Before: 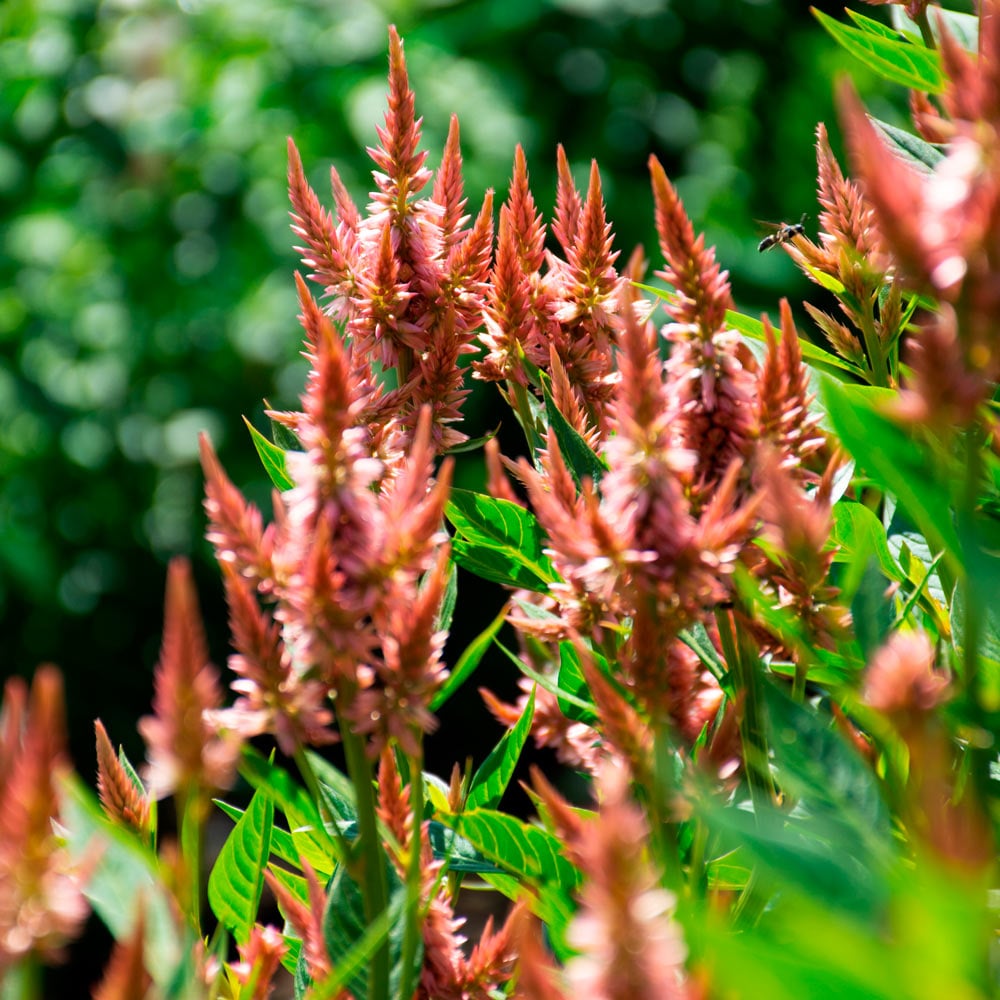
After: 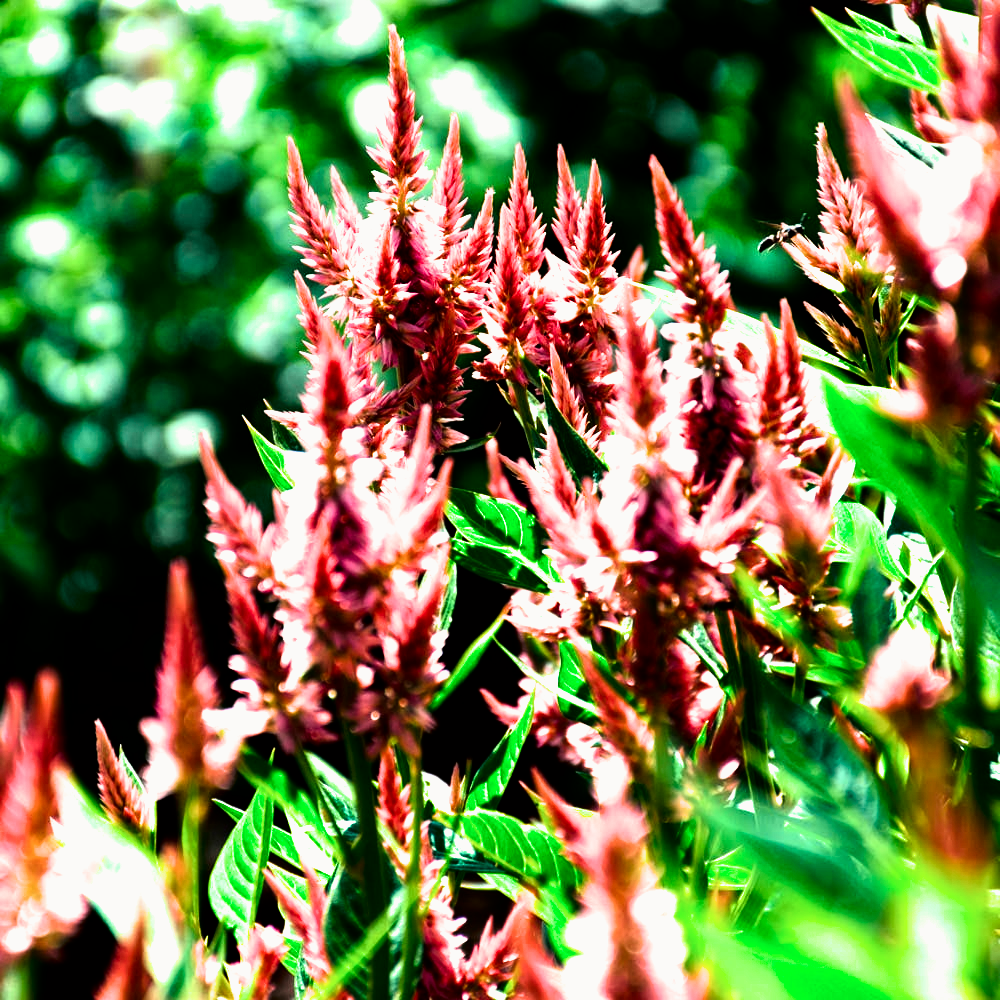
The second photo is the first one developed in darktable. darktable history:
filmic rgb: white relative exposure 2.2 EV, hardness 6.97
color correction: saturation 1.1
tone curve: curves: ch0 [(0, 0) (0.059, 0.027) (0.162, 0.125) (0.304, 0.279) (0.547, 0.532) (0.828, 0.815) (1, 0.983)]; ch1 [(0, 0) (0.23, 0.166) (0.34, 0.308) (0.371, 0.337) (0.429, 0.411) (0.477, 0.462) (0.499, 0.498) (0.529, 0.537) (0.559, 0.582) (0.743, 0.798) (1, 1)]; ch2 [(0, 0) (0.431, 0.414) (0.498, 0.503) (0.524, 0.528) (0.568, 0.546) (0.6, 0.597) (0.634, 0.645) (0.728, 0.742) (1, 1)], color space Lab, independent channels, preserve colors none
tone equalizer: -8 EV -1.08 EV, -7 EV -1.01 EV, -6 EV -0.867 EV, -5 EV -0.578 EV, -3 EV 0.578 EV, -2 EV 0.867 EV, -1 EV 1.01 EV, +0 EV 1.08 EV, edges refinement/feathering 500, mask exposure compensation -1.57 EV, preserve details no
